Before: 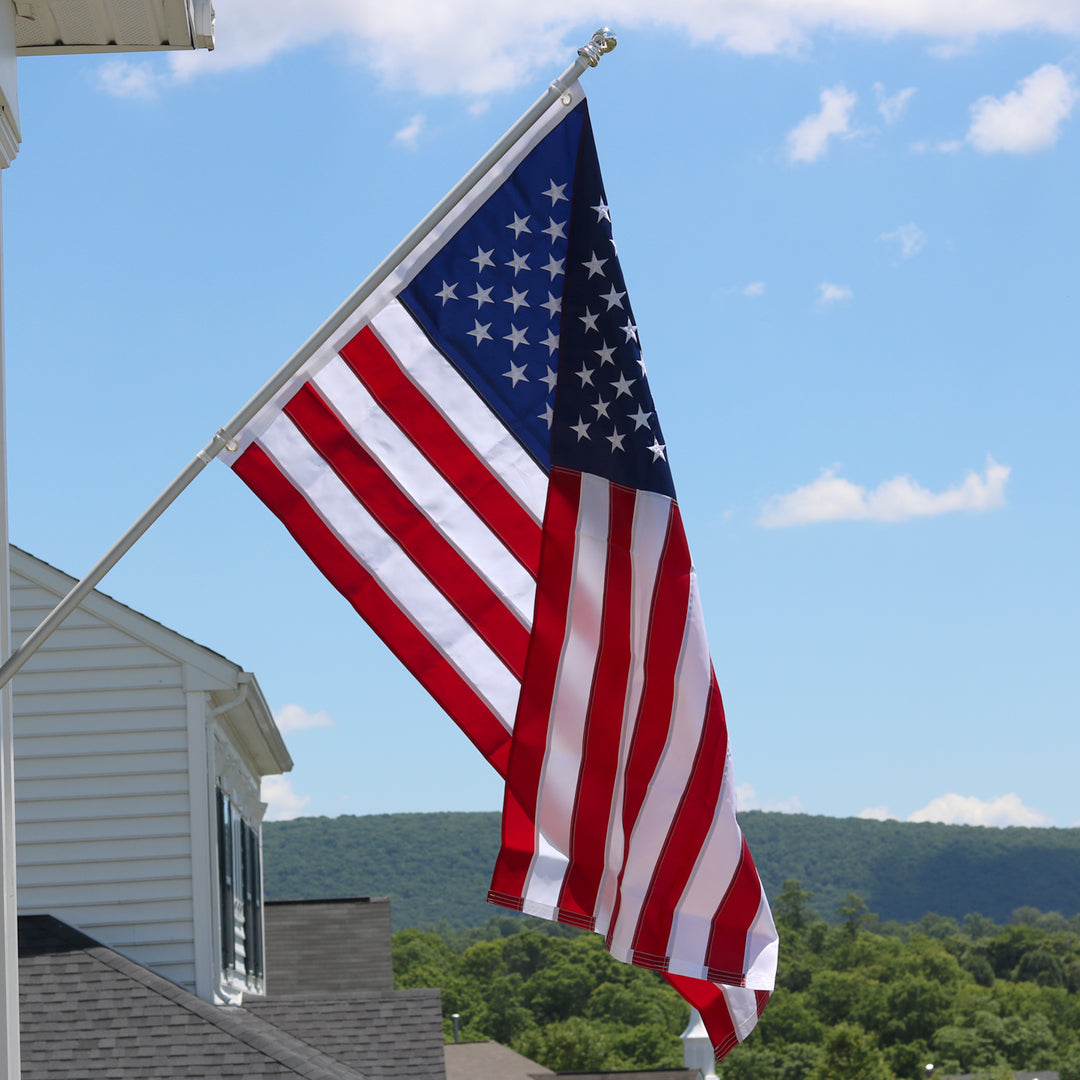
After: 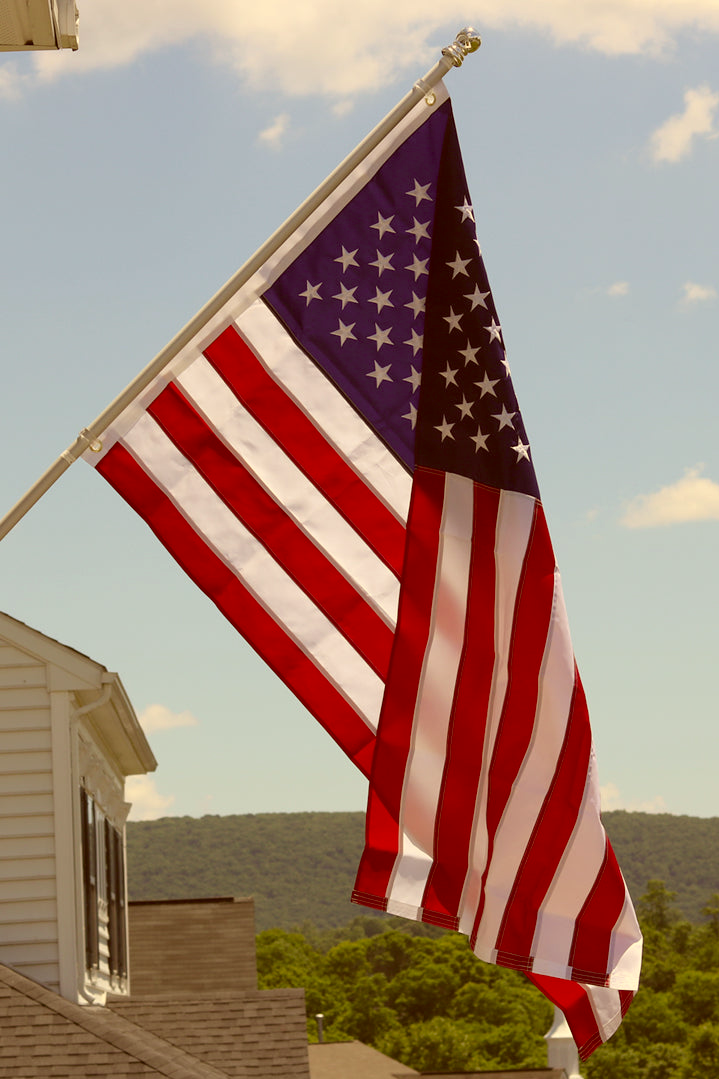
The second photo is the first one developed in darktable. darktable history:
color correction: highlights a* 0.978, highlights b* 24.71, shadows a* 15.99, shadows b* 24.8
crop and rotate: left 12.649%, right 20.743%
